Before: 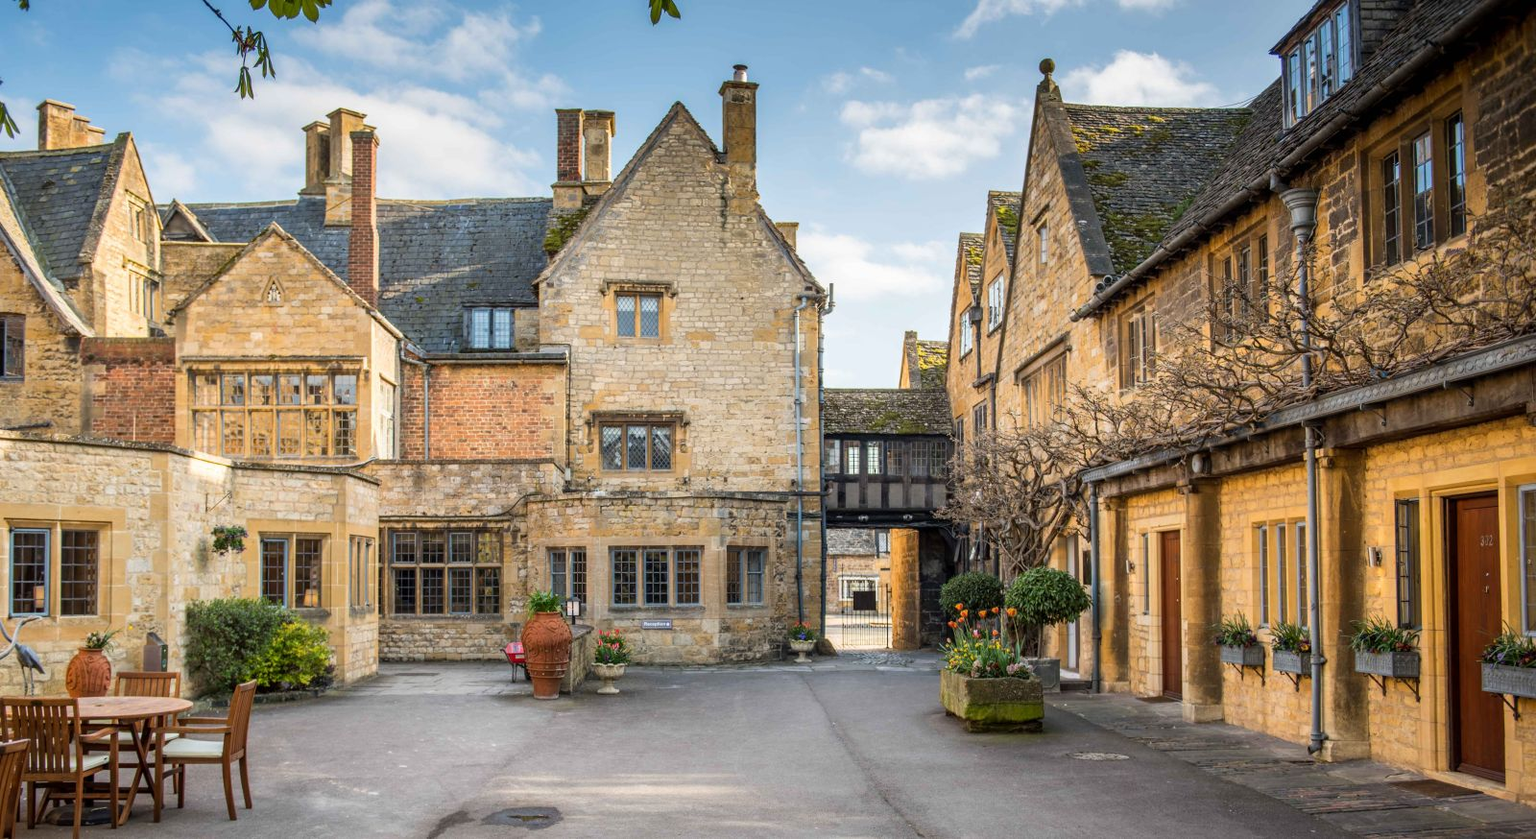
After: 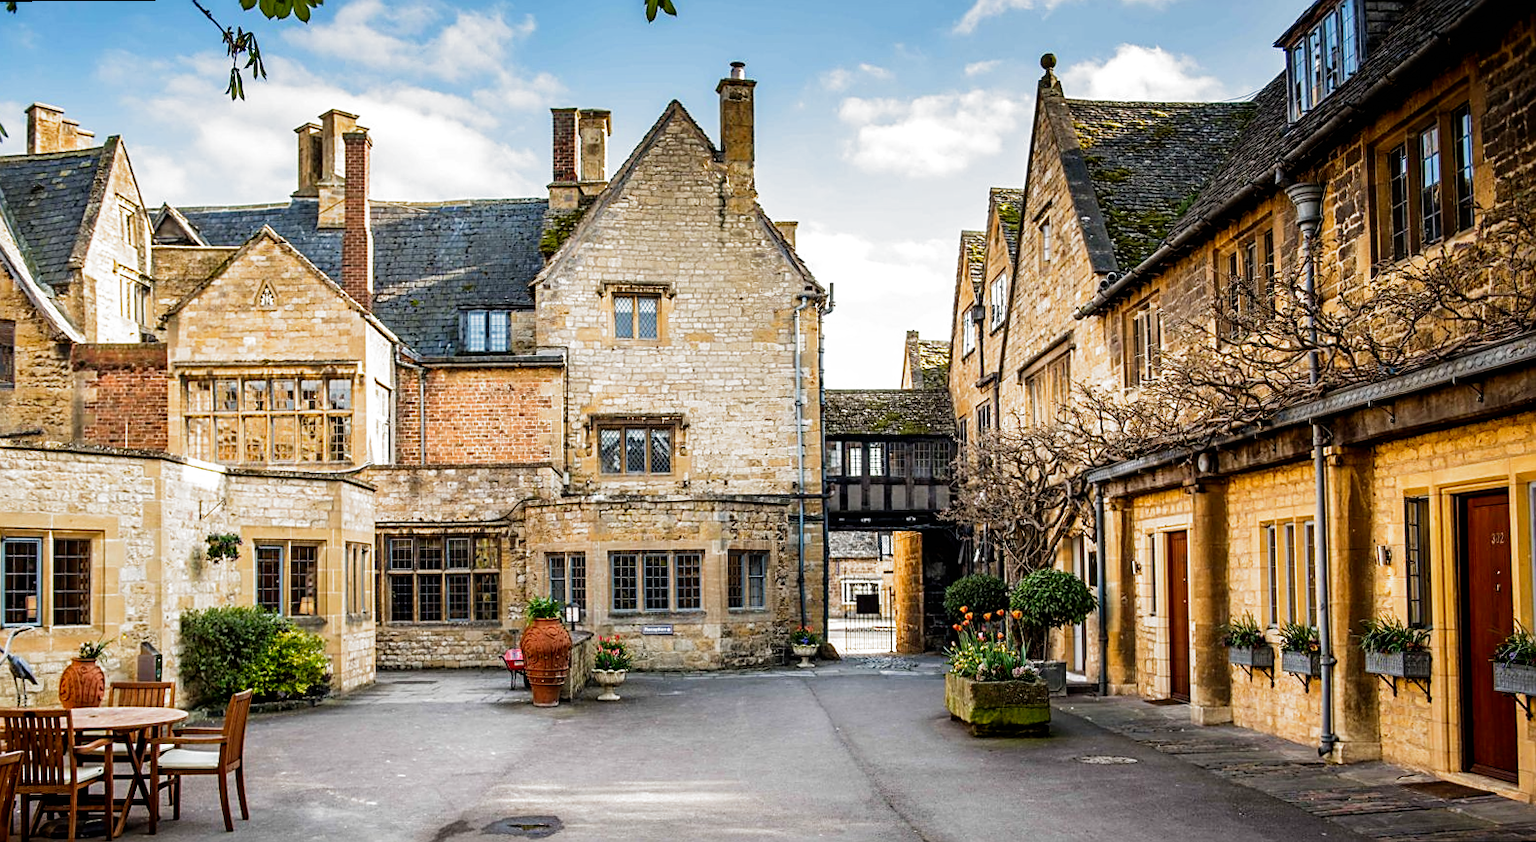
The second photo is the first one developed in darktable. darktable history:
filmic rgb: black relative exposure -8.2 EV, white relative exposure 2.2 EV, threshold 3 EV, hardness 7.11, latitude 75%, contrast 1.325, highlights saturation mix -2%, shadows ↔ highlights balance 30%, preserve chrominance no, color science v5 (2021), contrast in shadows safe, contrast in highlights safe, enable highlight reconstruction true
rotate and perspective: rotation -0.45°, automatic cropping original format, crop left 0.008, crop right 0.992, crop top 0.012, crop bottom 0.988
sharpen: on, module defaults
